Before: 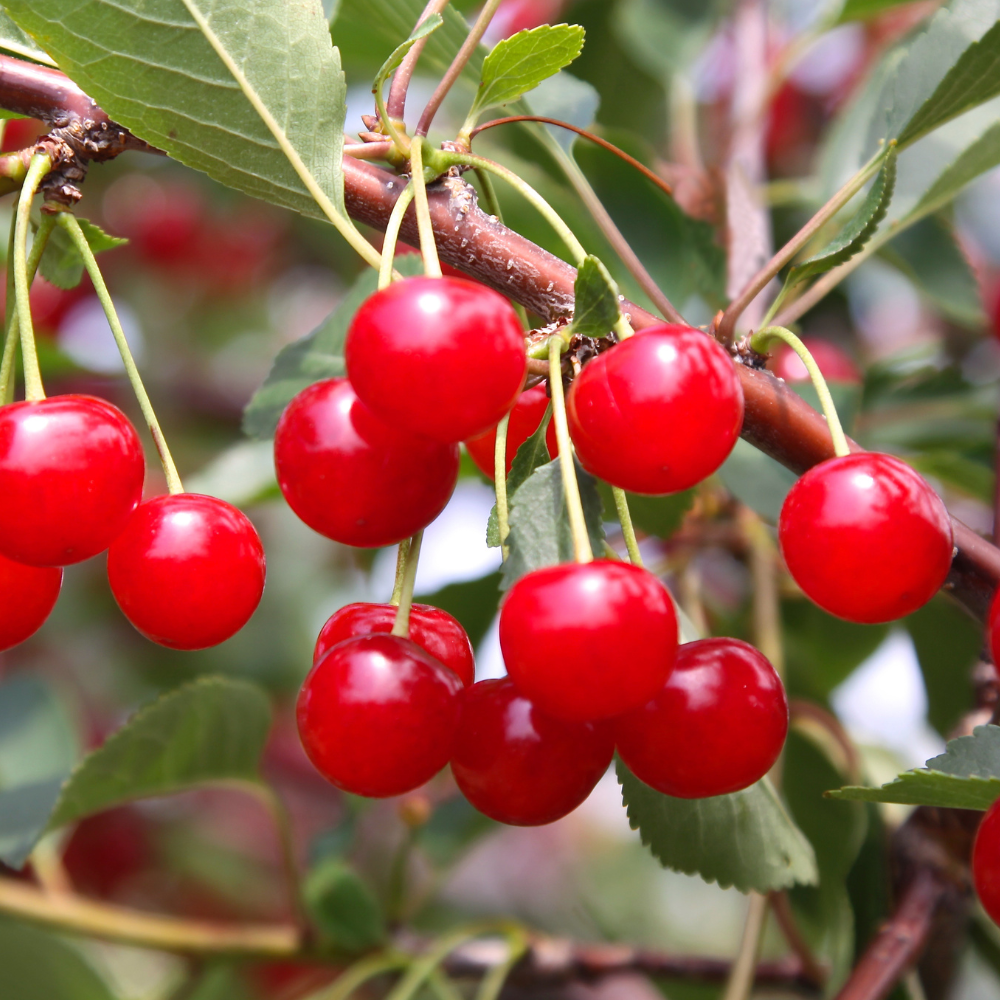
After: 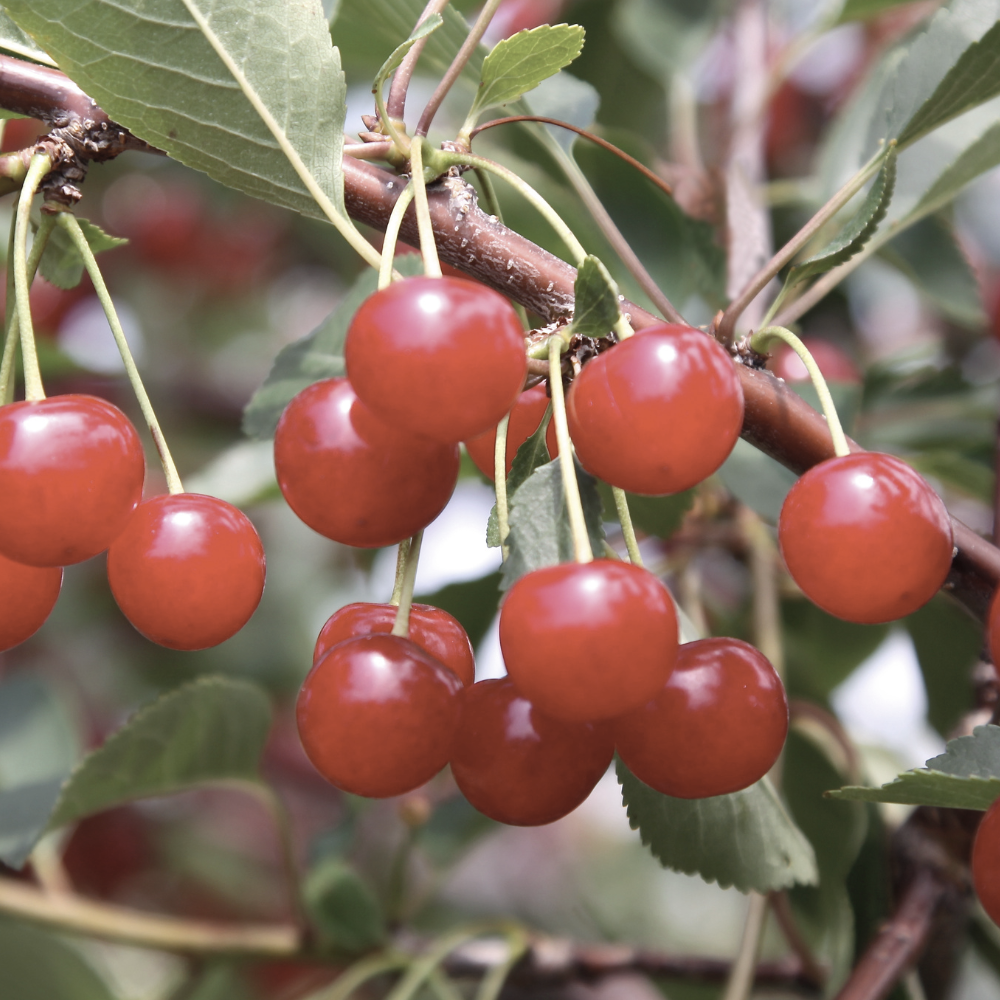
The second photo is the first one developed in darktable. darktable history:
color correction: highlights b* -0.046, saturation 0.565
